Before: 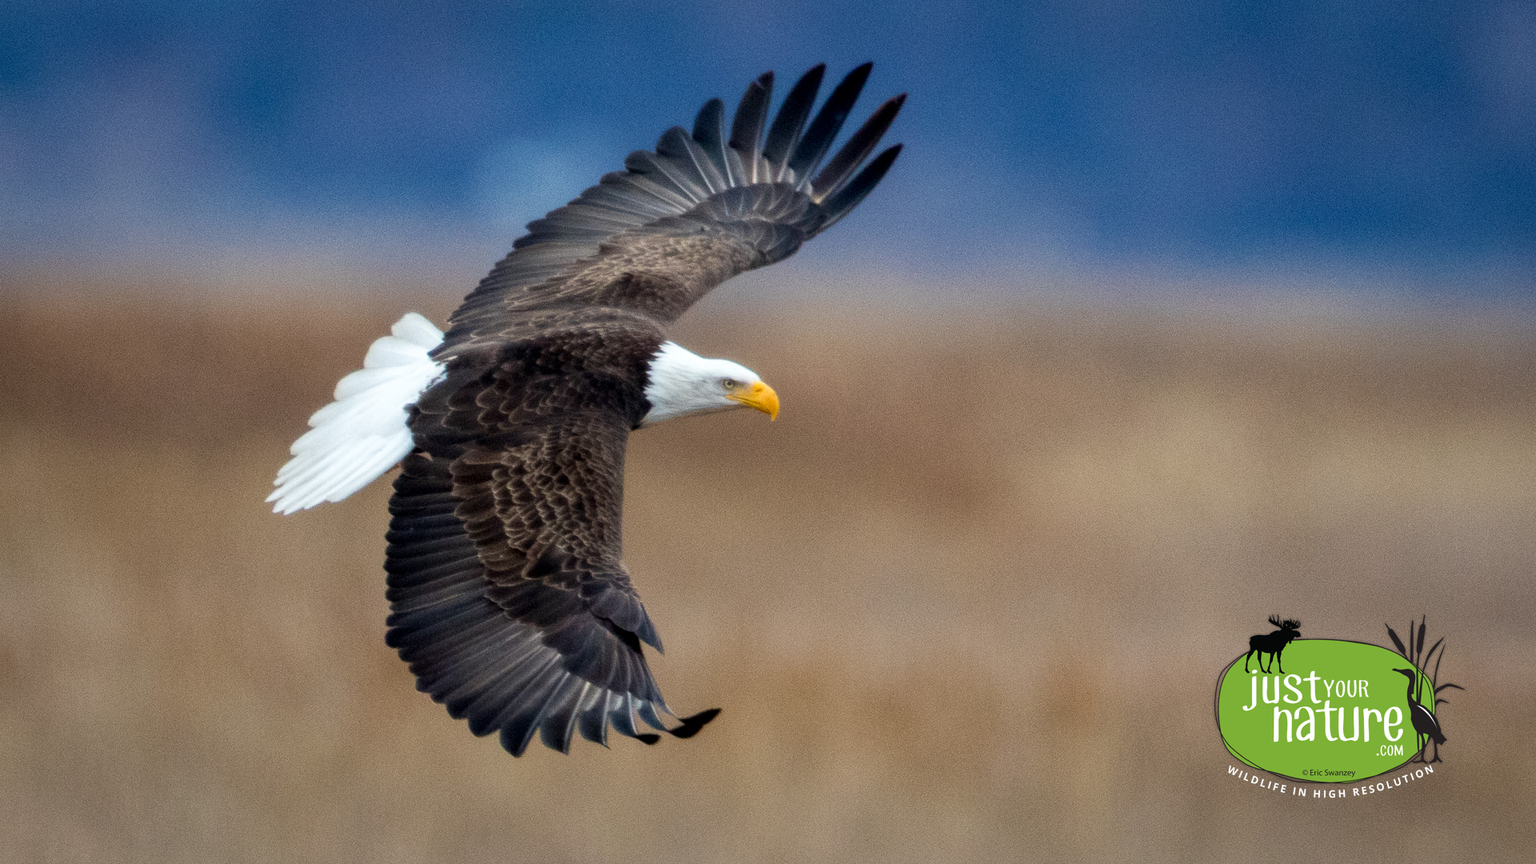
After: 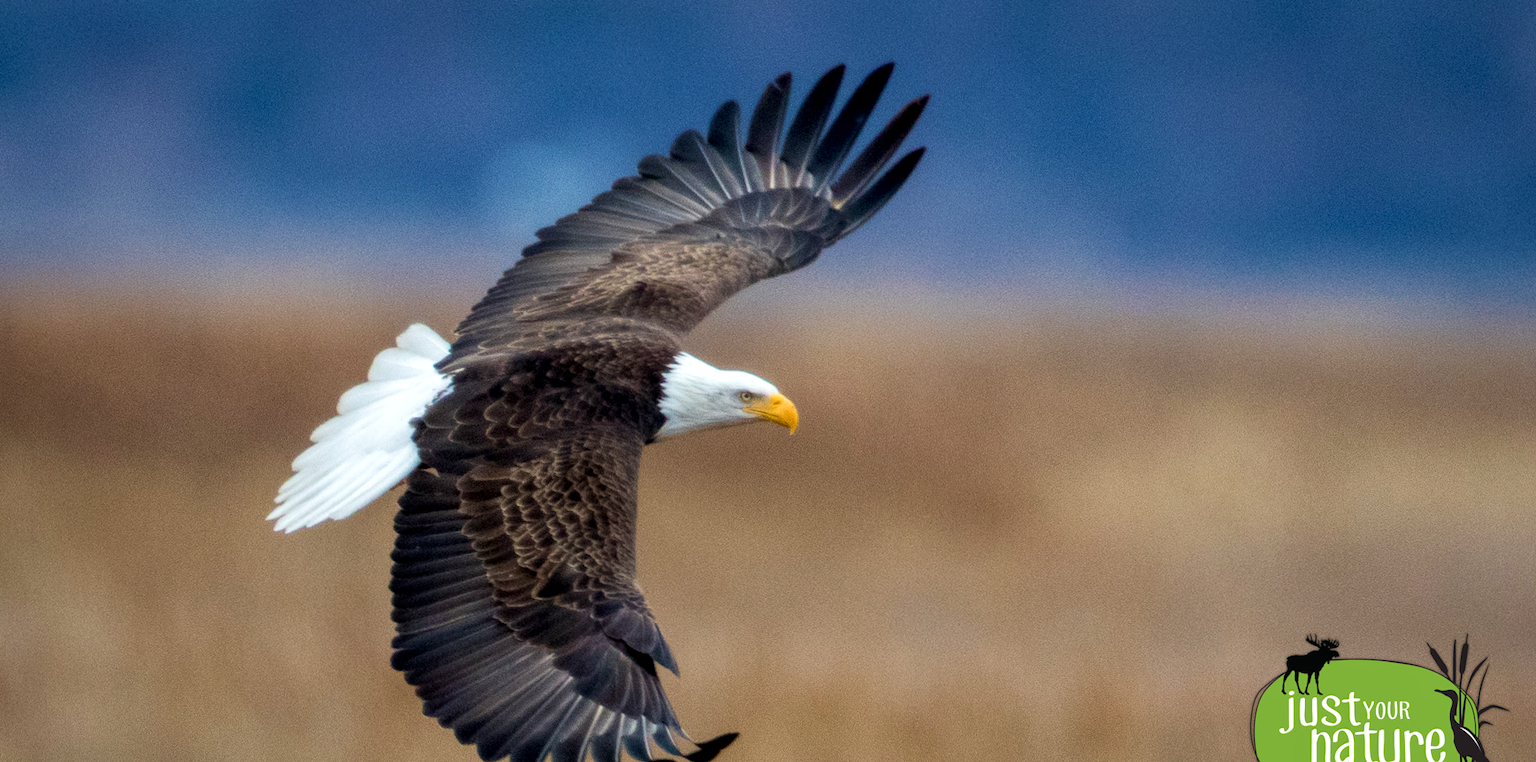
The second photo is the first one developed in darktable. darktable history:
local contrast: highlights 101%, shadows 97%, detail 119%, midtone range 0.2
velvia: on, module defaults
crop and rotate: angle 0.158°, left 0.354%, right 2.626%, bottom 14.325%
